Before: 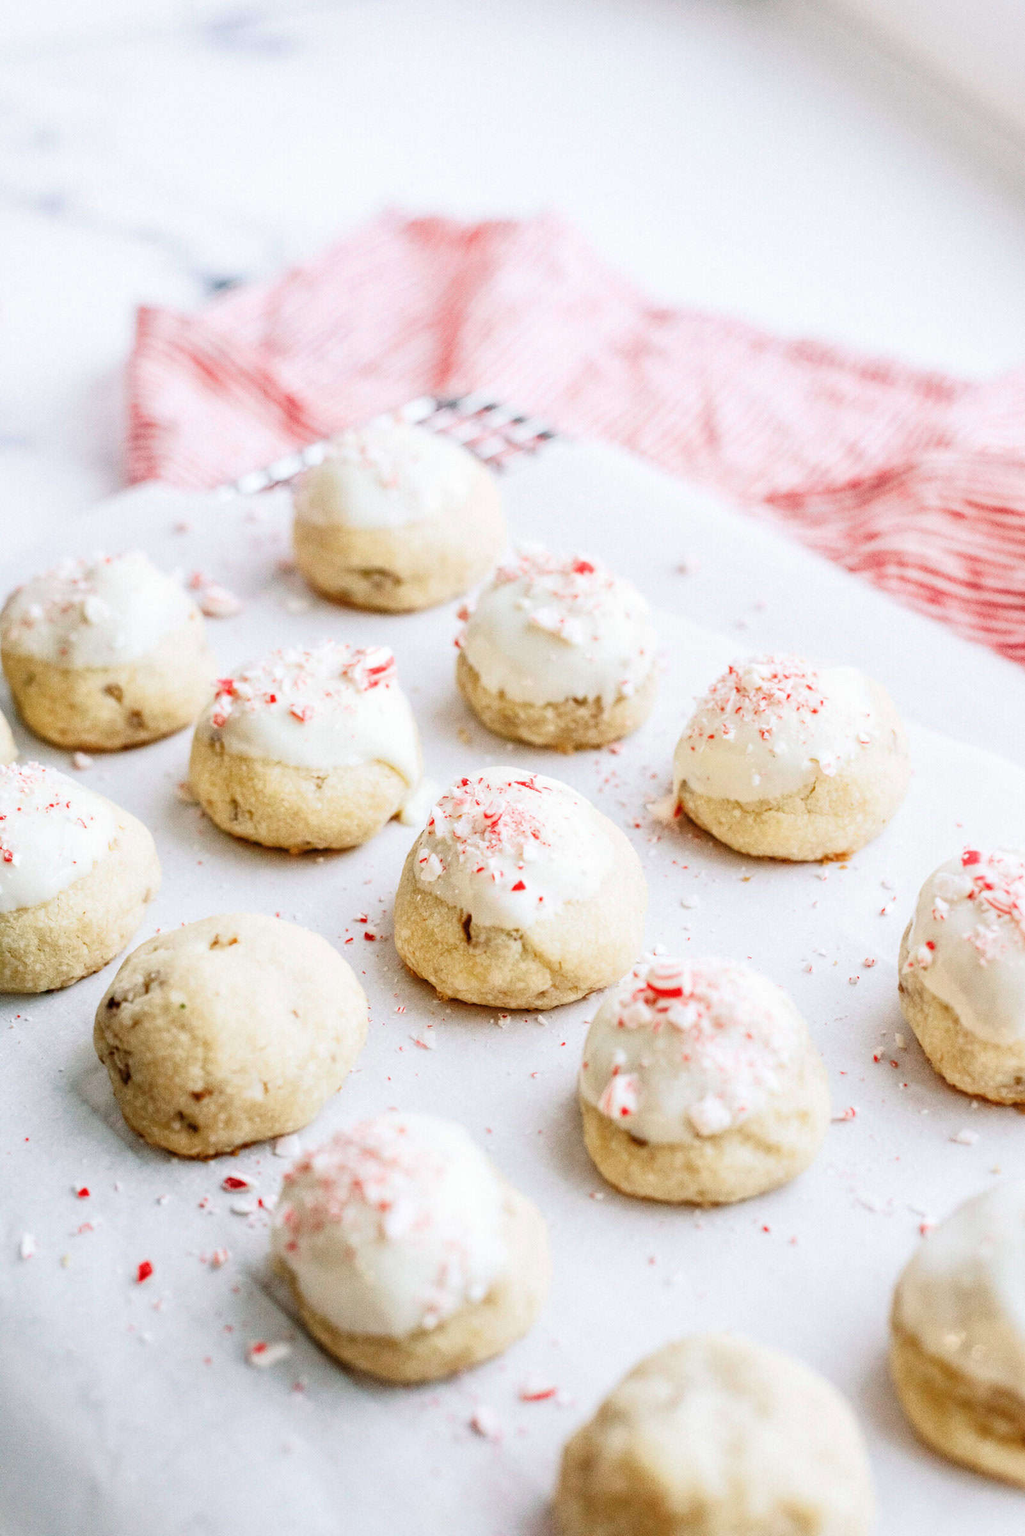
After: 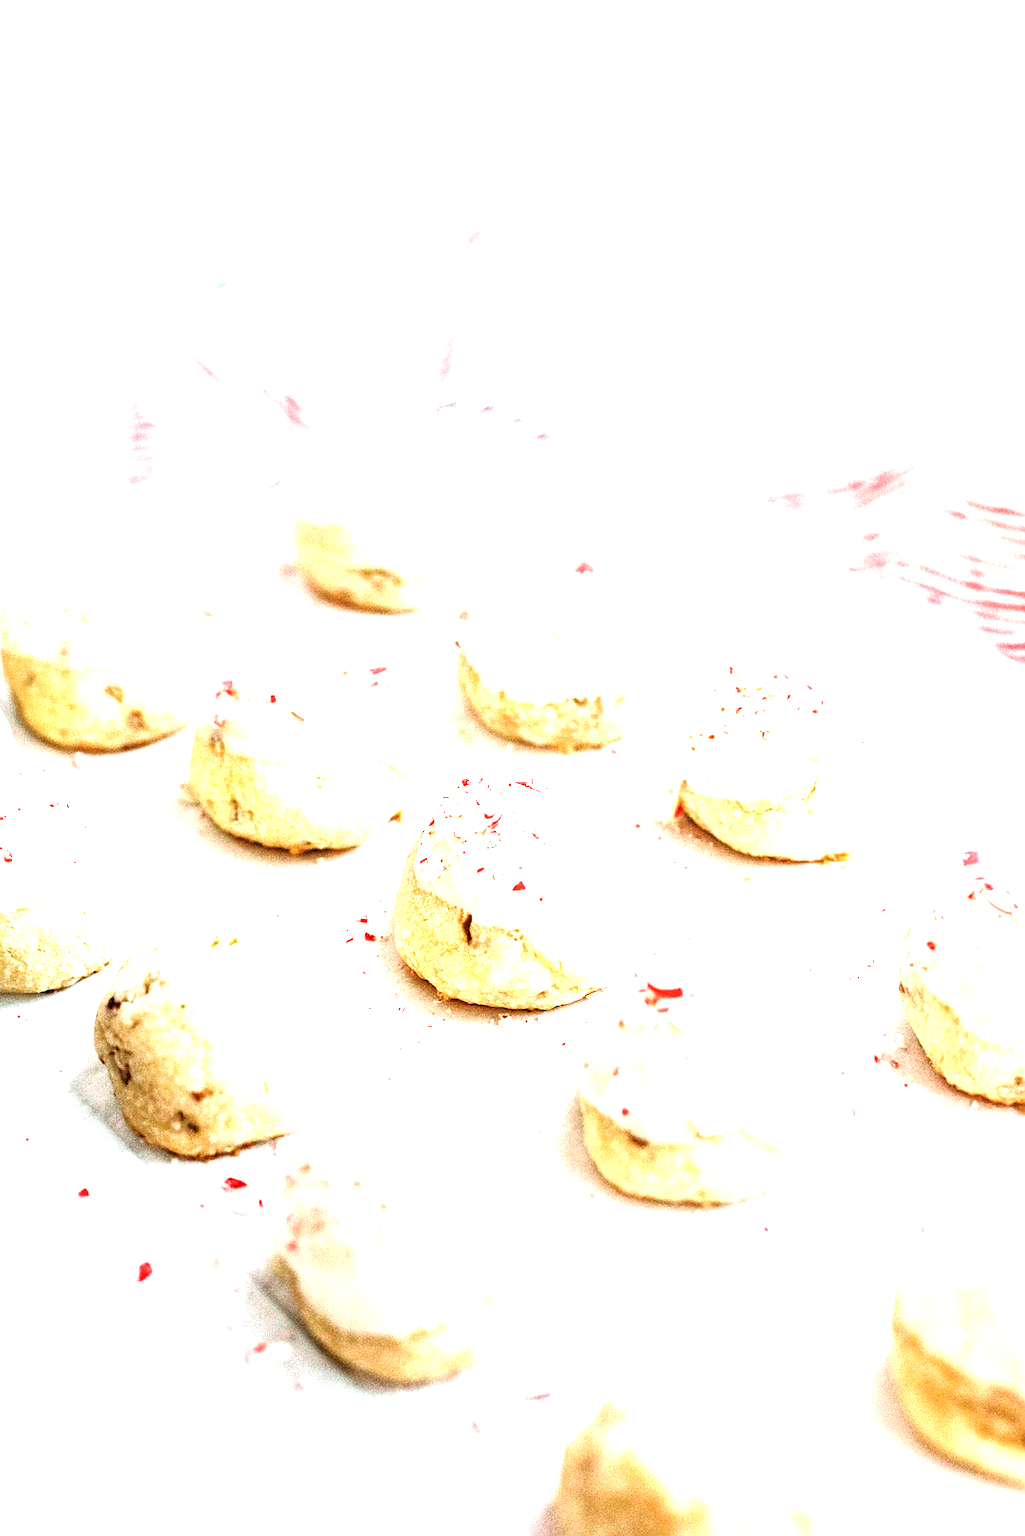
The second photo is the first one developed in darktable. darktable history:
sharpen: on, module defaults
exposure: black level correction 0.001, exposure 1.635 EV, compensate highlight preservation false
contrast brightness saturation: saturation -0.031
